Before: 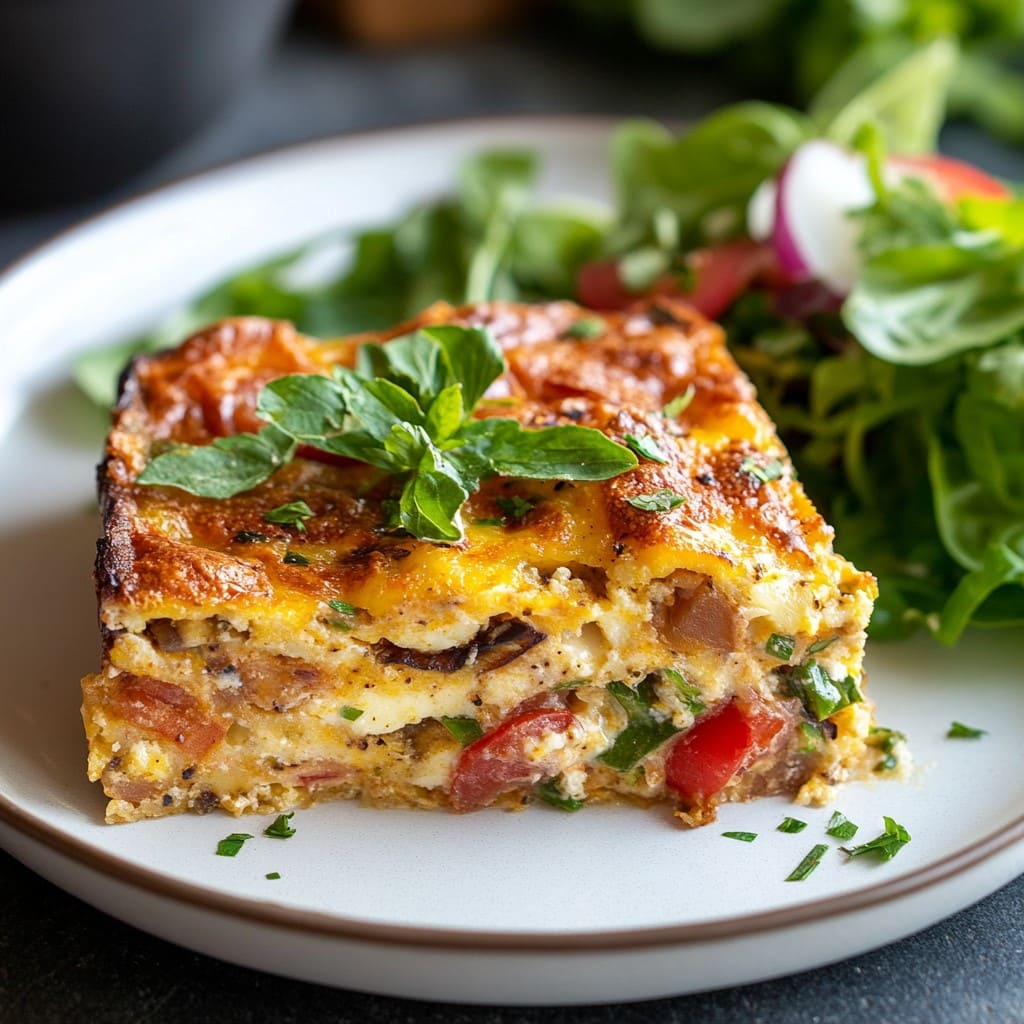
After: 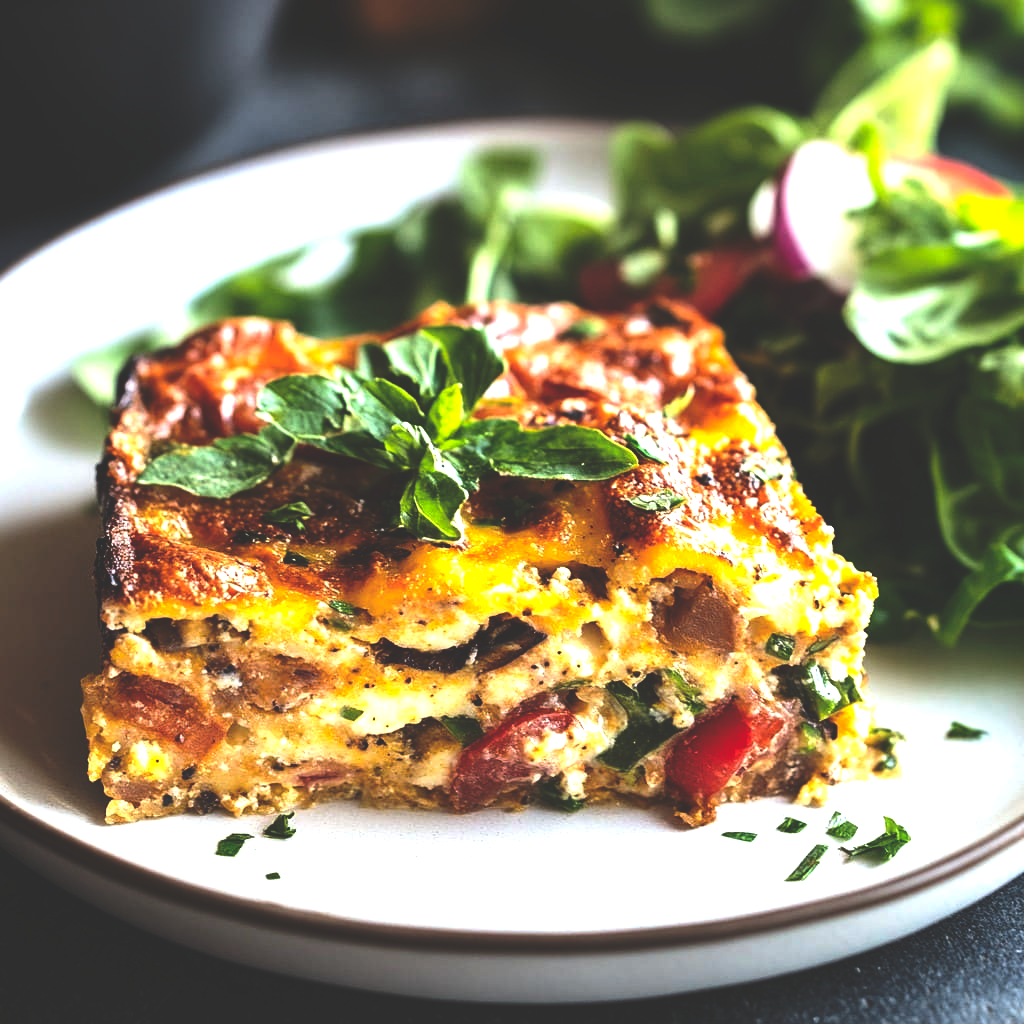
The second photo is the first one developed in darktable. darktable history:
tone equalizer: -8 EV -1.08 EV, -7 EV -1.01 EV, -6 EV -0.867 EV, -5 EV -0.578 EV, -3 EV 0.578 EV, -2 EV 0.867 EV, -1 EV 1.01 EV, +0 EV 1.08 EV, edges refinement/feathering 500, mask exposure compensation -1.57 EV, preserve details no
rgb curve: curves: ch0 [(0, 0.186) (0.314, 0.284) (0.775, 0.708) (1, 1)], compensate middle gray true, preserve colors none
